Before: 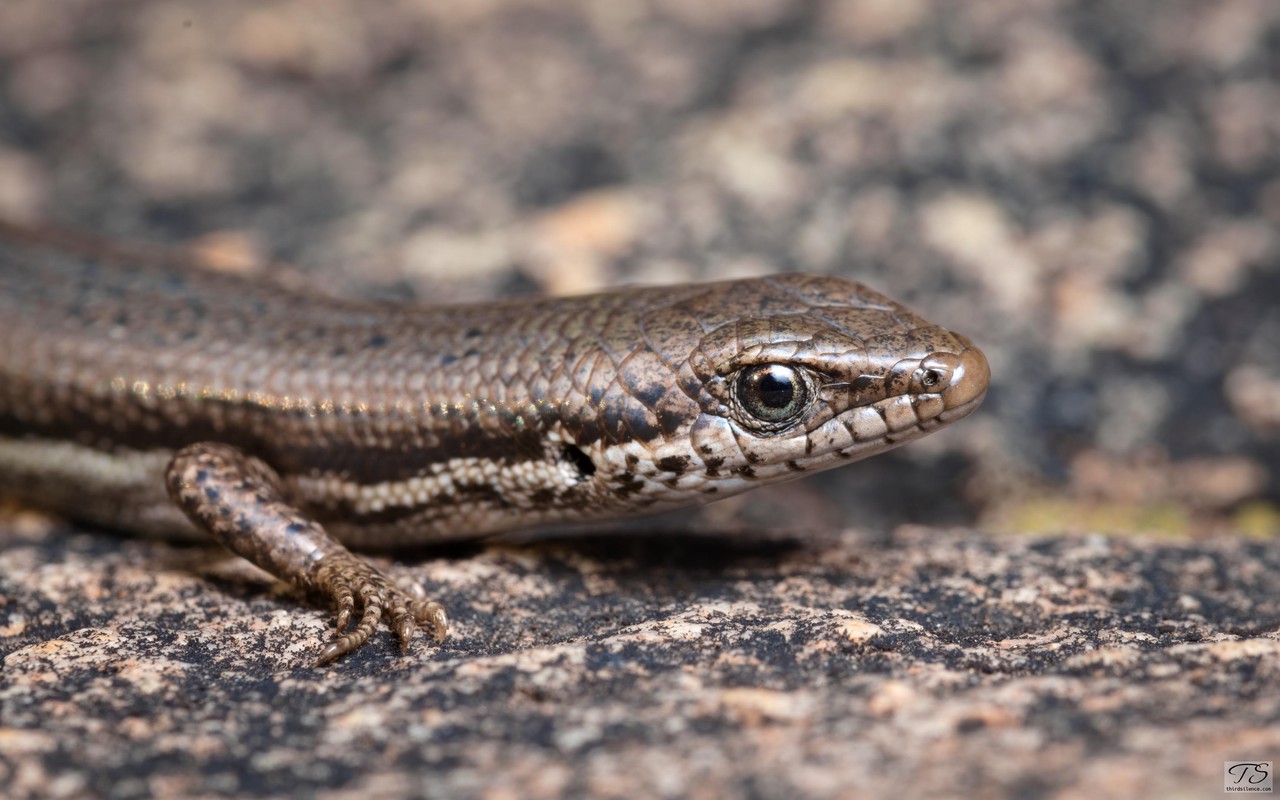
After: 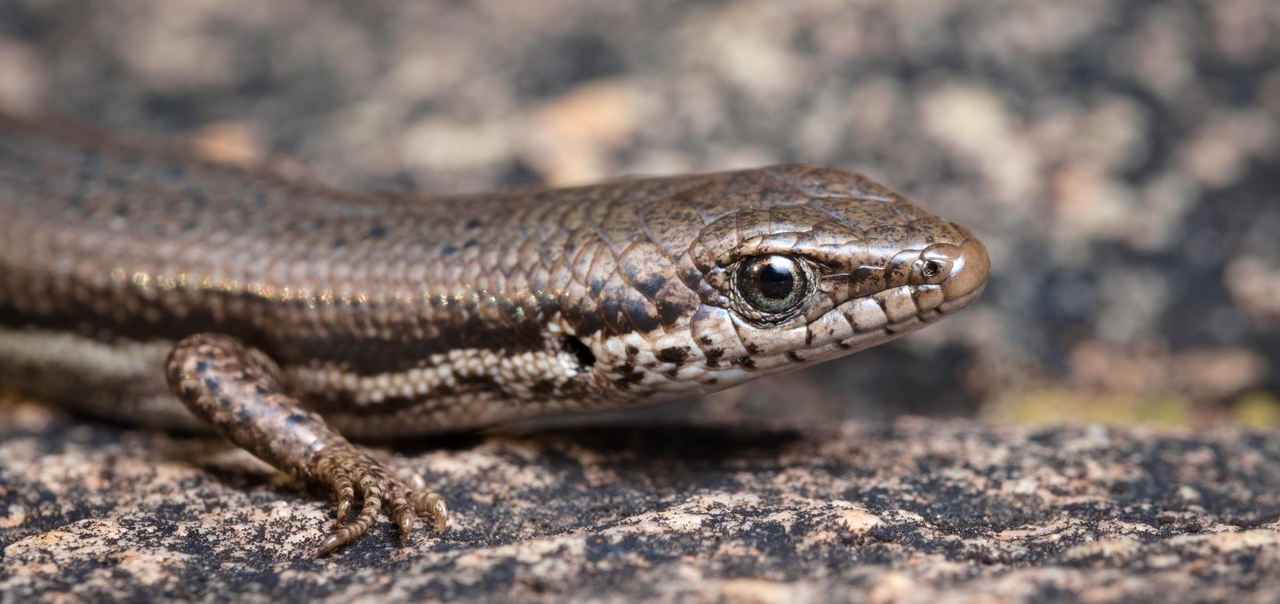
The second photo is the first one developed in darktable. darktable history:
crop: top 13.652%, bottom 10.757%
